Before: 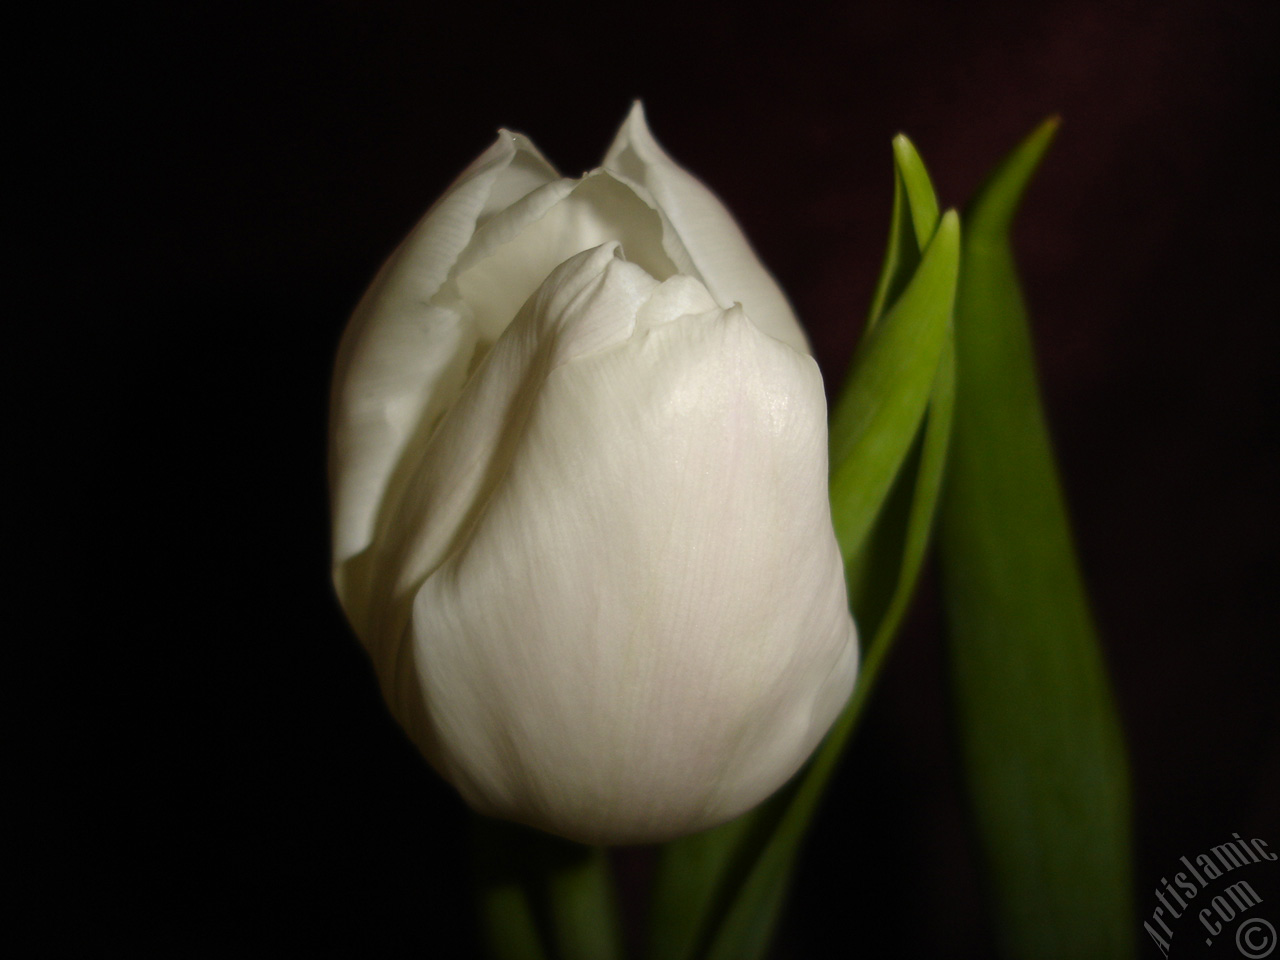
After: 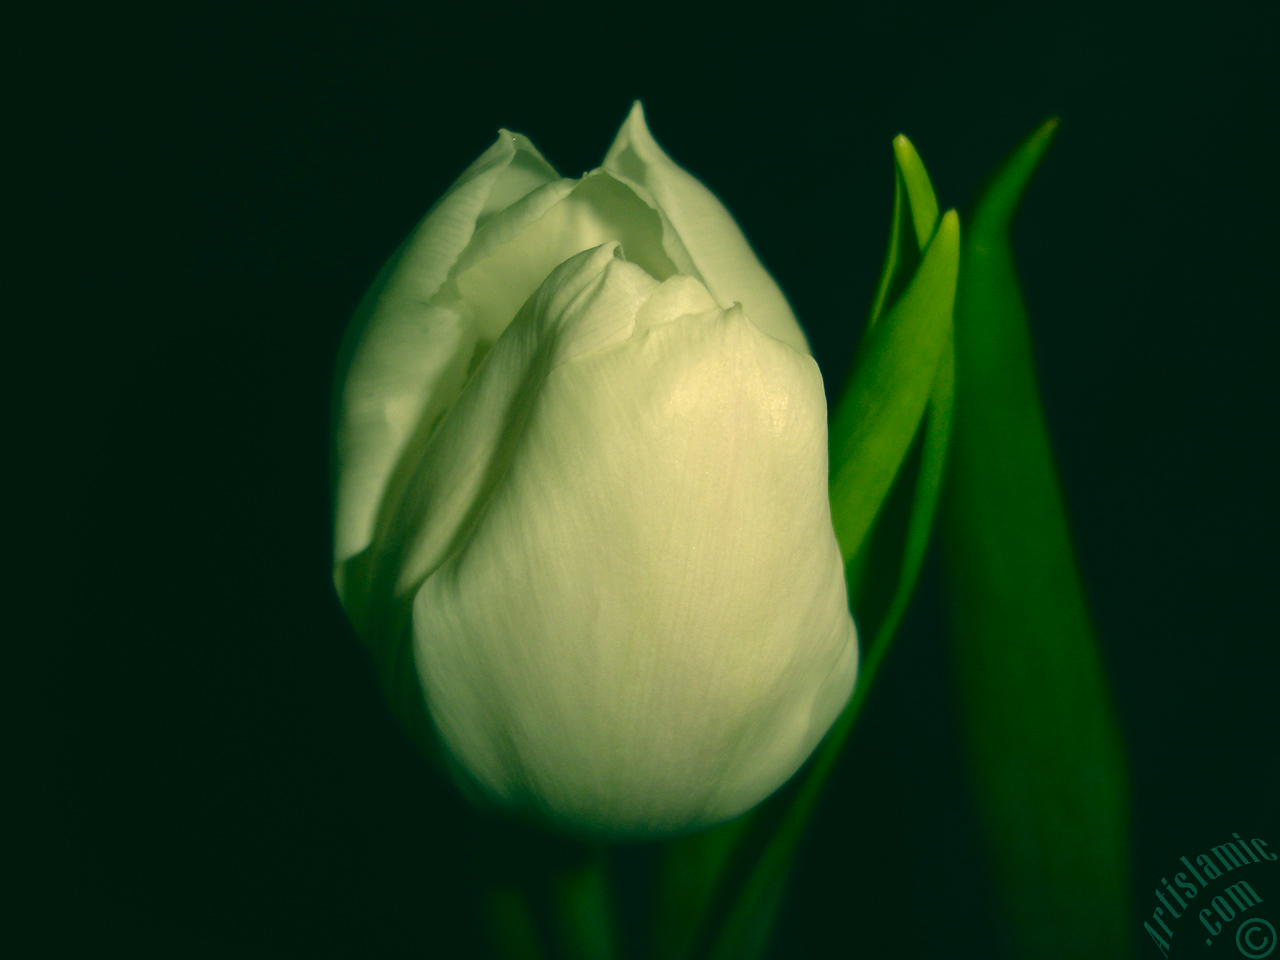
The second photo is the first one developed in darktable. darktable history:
color correction: highlights a* 1.83, highlights b* 34.02, shadows a* -36.68, shadows b* -5.48
white balance: emerald 1
